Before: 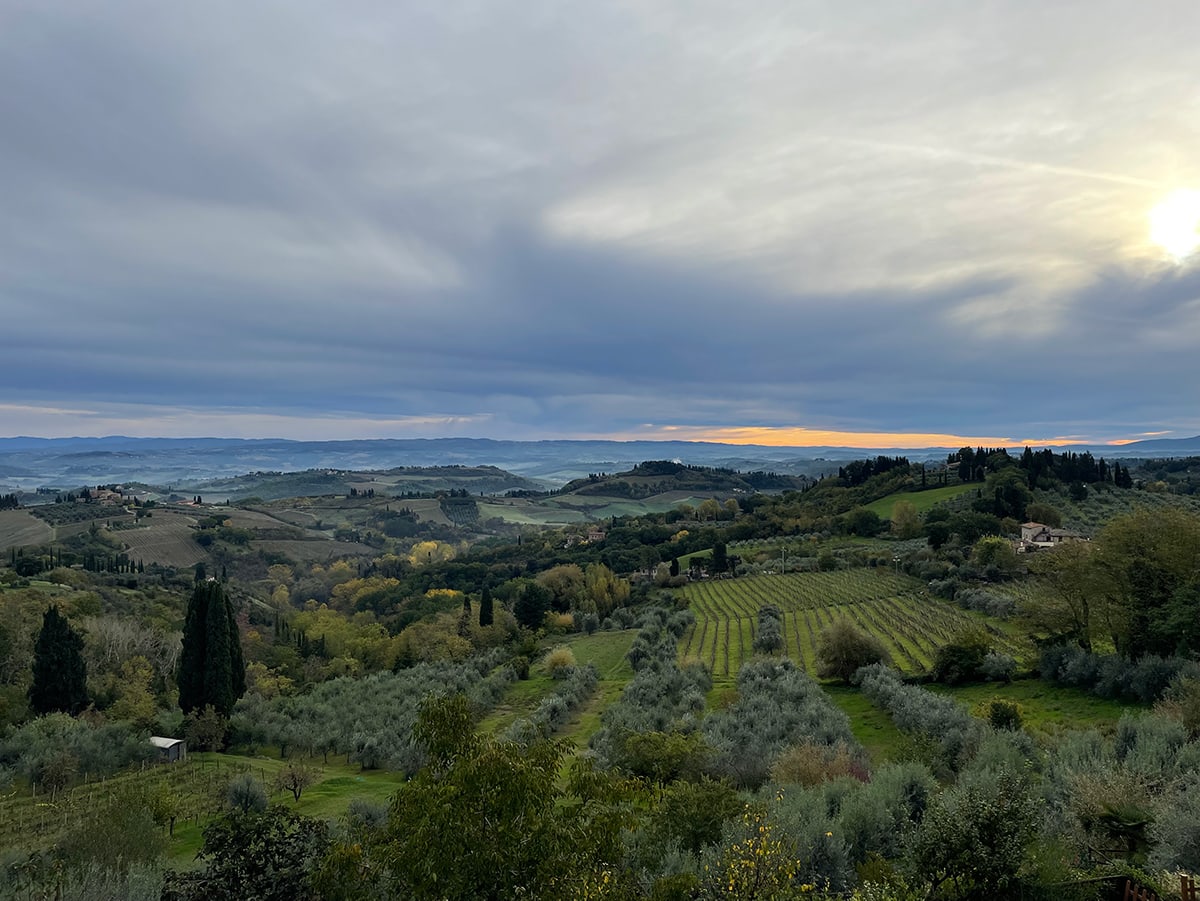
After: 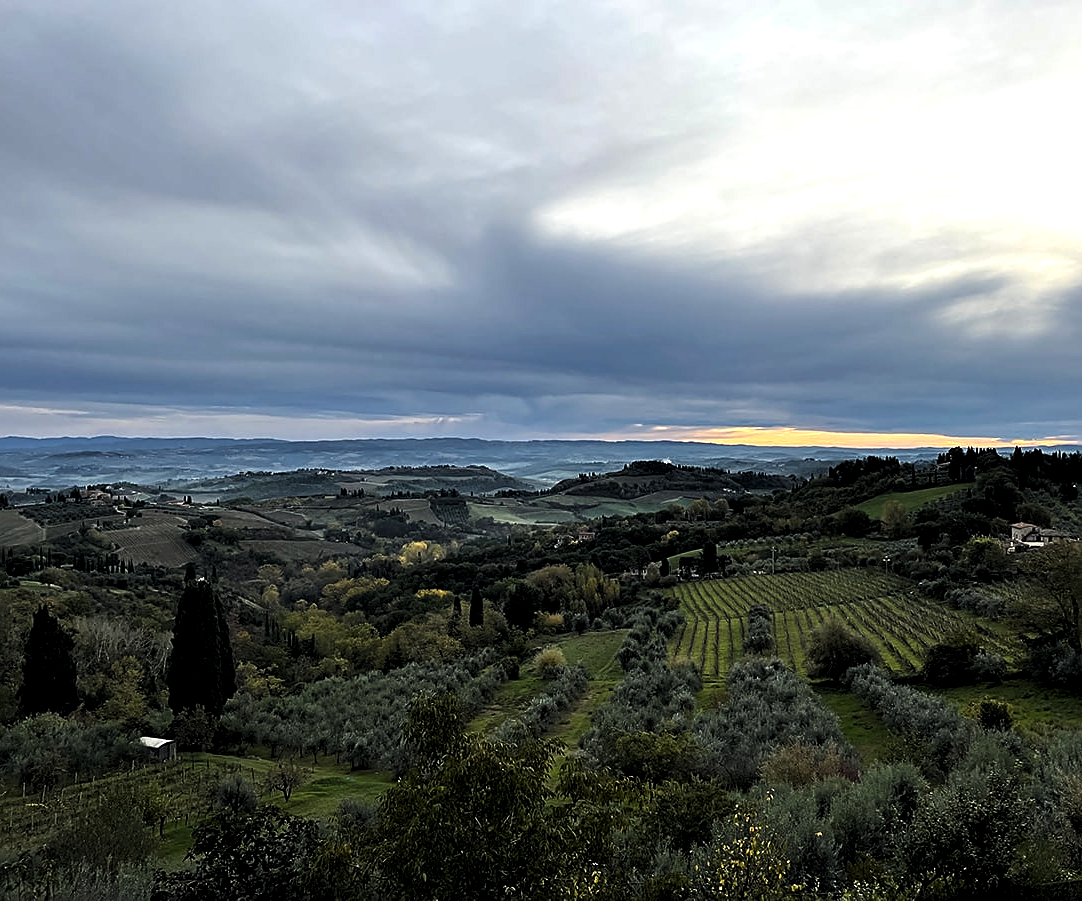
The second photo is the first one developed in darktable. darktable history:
sharpen: on, module defaults
levels: levels [0.101, 0.578, 0.953]
crop and rotate: left 0.863%, right 8.925%
exposure: black level correction 0.001, exposure 0.499 EV, compensate highlight preservation false
